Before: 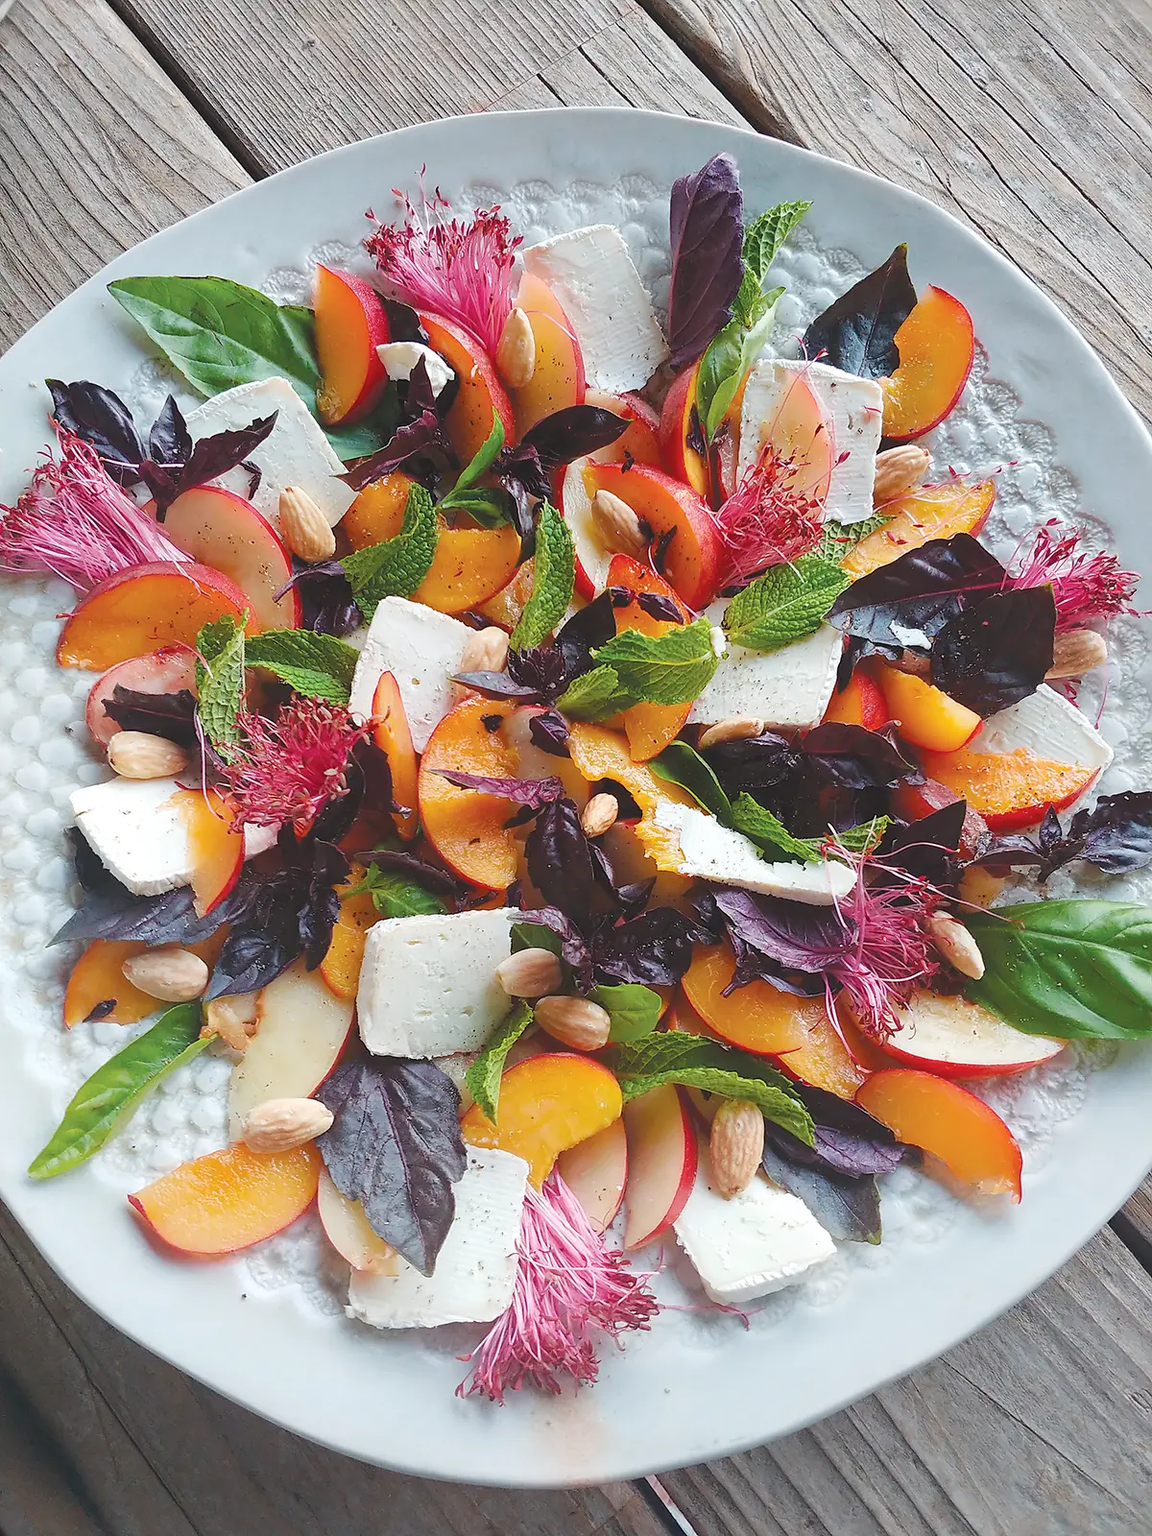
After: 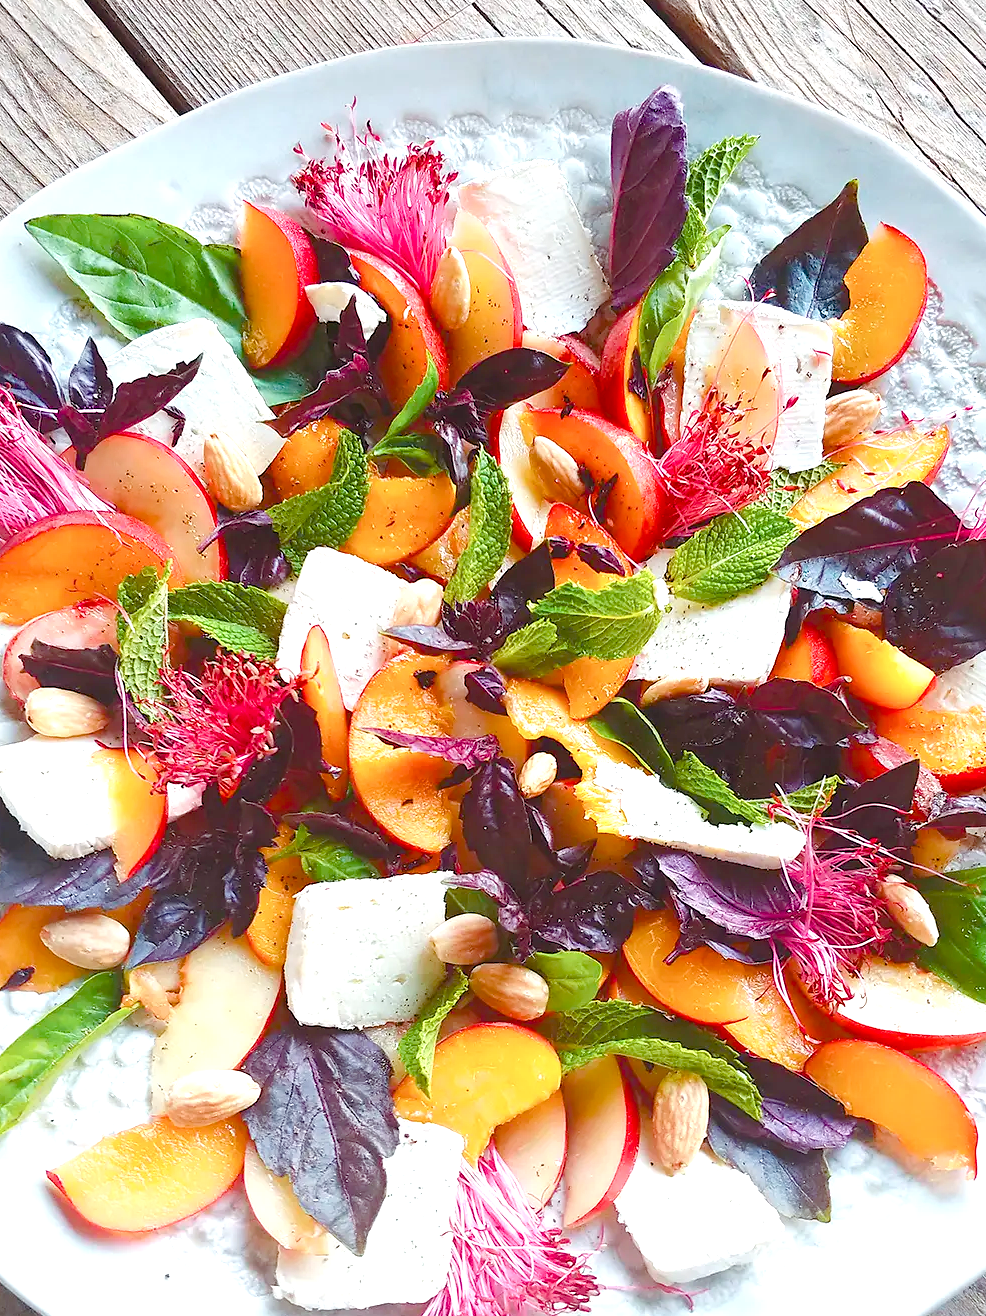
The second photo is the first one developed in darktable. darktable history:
crop and rotate: left 7.25%, top 4.636%, right 10.523%, bottom 13.079%
color balance rgb: shadows lift › chroma 4.57%, shadows lift › hue 24.41°, global offset › luminance -0.892%, linear chroma grading › global chroma 14.594%, perceptual saturation grading › global saturation 25.249%, perceptual saturation grading › highlights -50.556%, perceptual saturation grading › shadows 30.952%, global vibrance 25.302%
exposure: exposure 0.72 EV, compensate highlight preservation false
